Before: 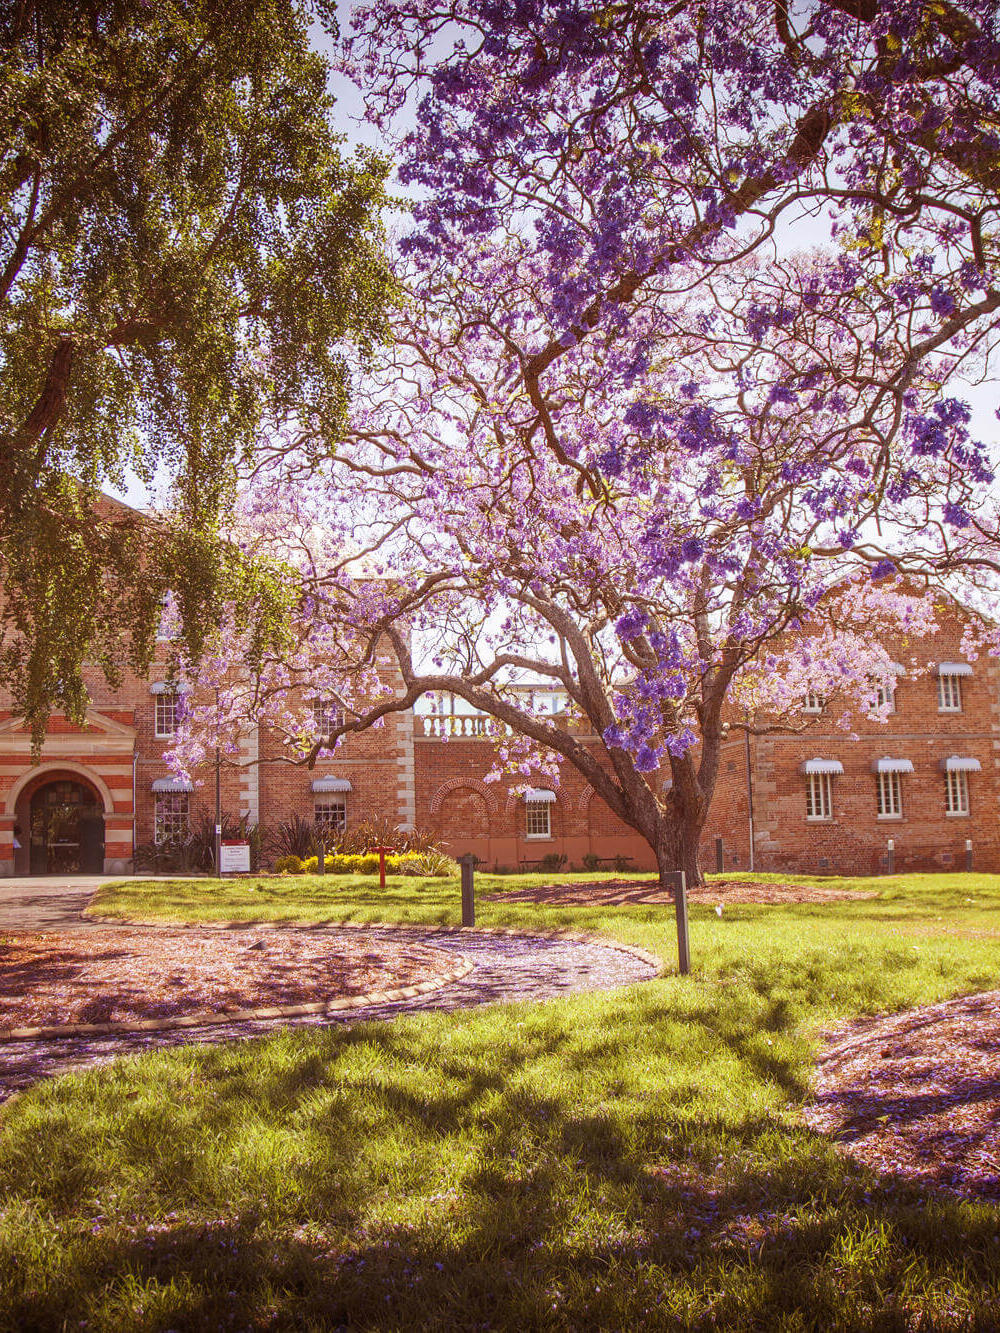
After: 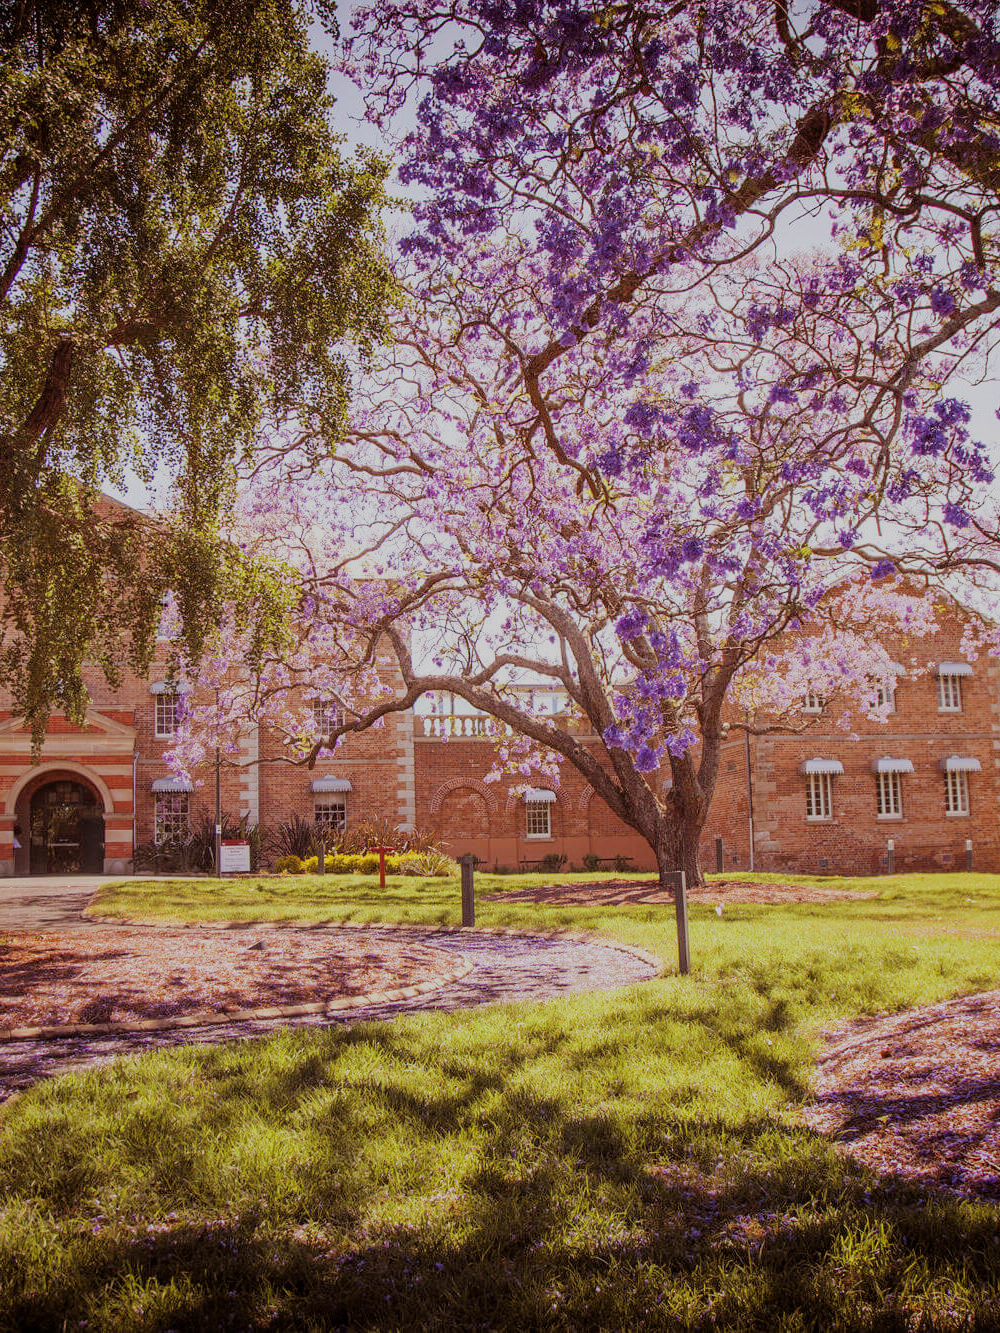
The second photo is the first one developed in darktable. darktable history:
filmic rgb: black relative exposure -7.23 EV, white relative exposure 5.36 EV, hardness 3.02
